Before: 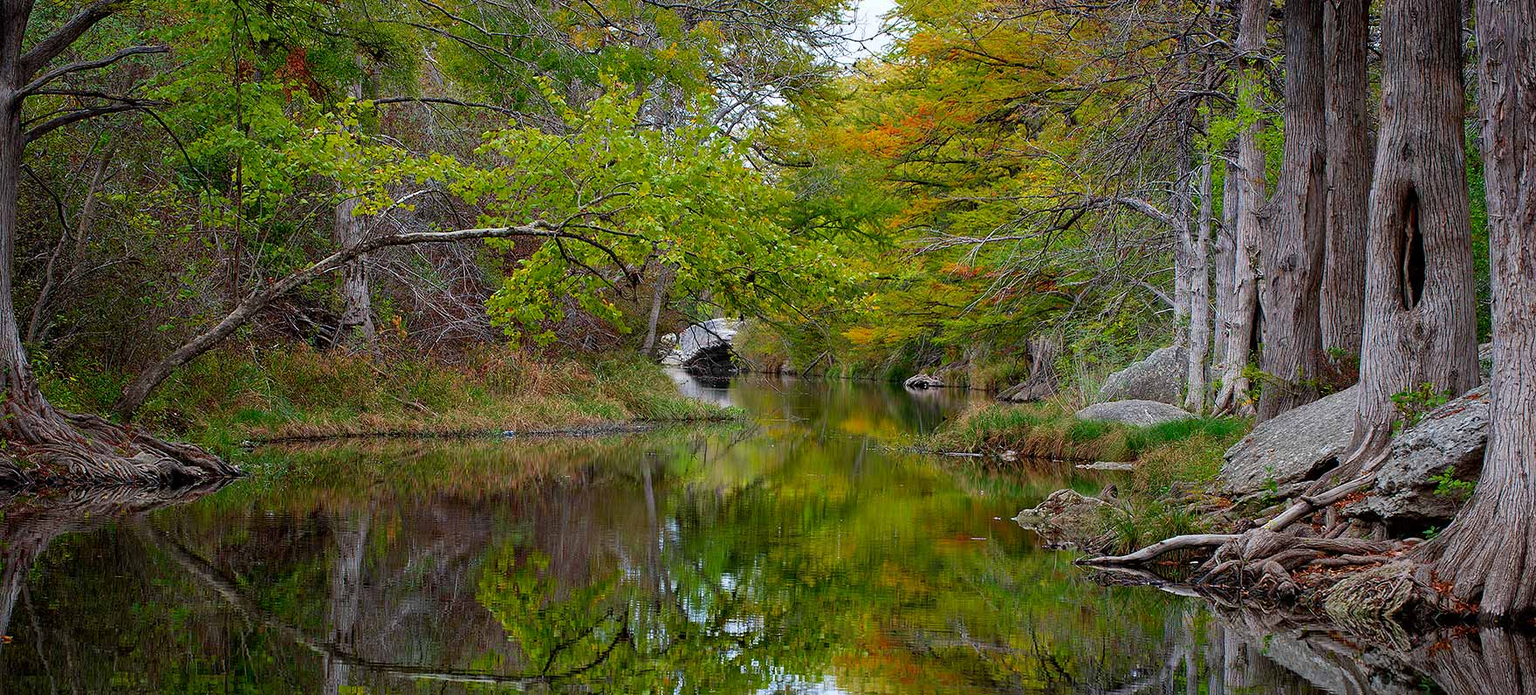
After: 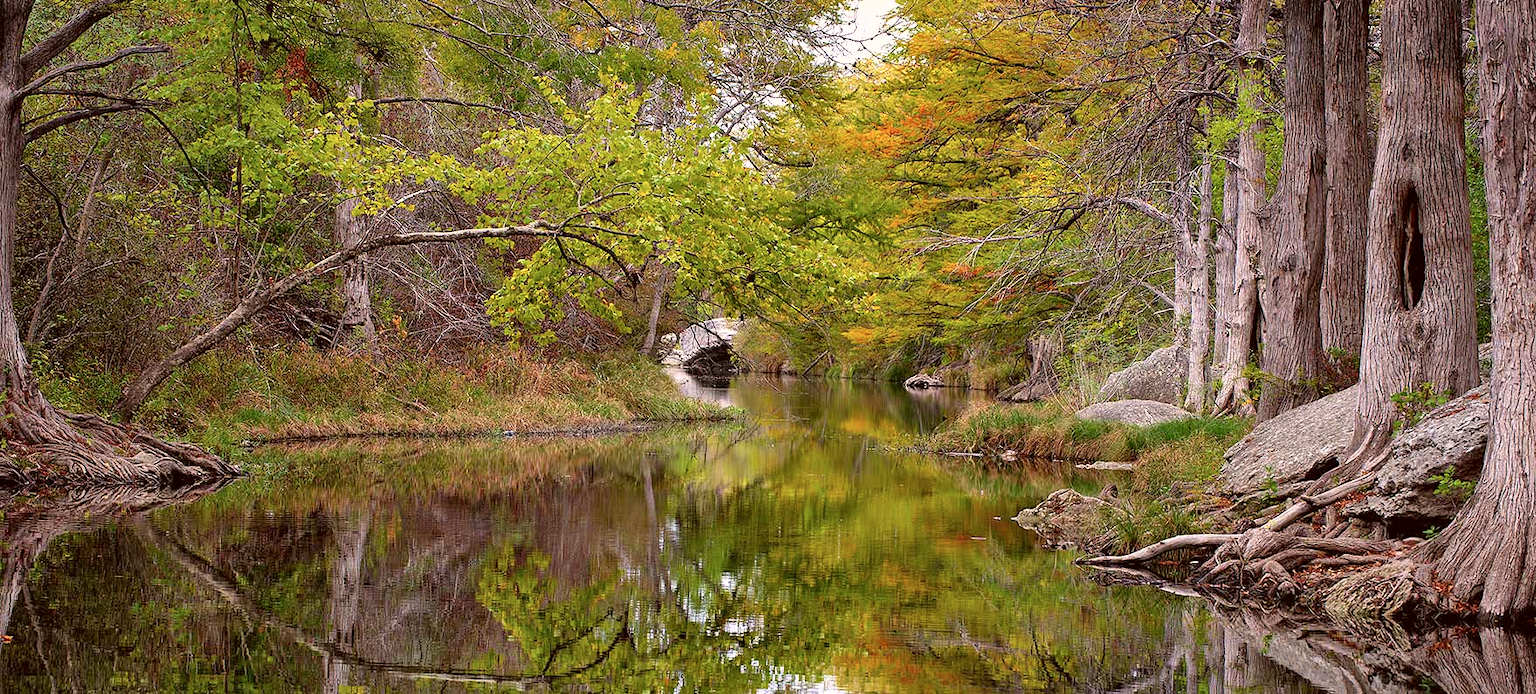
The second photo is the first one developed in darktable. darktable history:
shadows and highlights: low approximation 0.01, soften with gaussian
exposure: exposure 0.636 EV, compensate highlight preservation false
color correction: highlights a* 10.21, highlights b* 9.79, shadows a* 8.61, shadows b* 7.88, saturation 0.8
